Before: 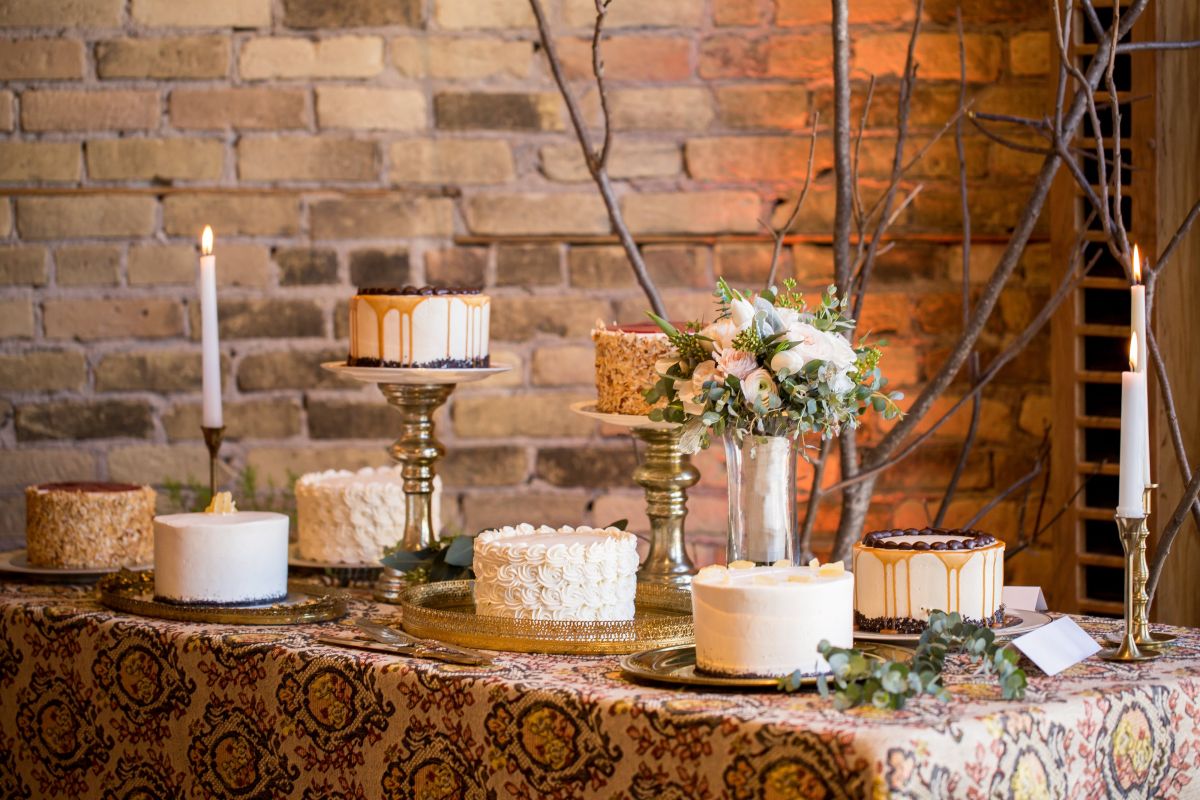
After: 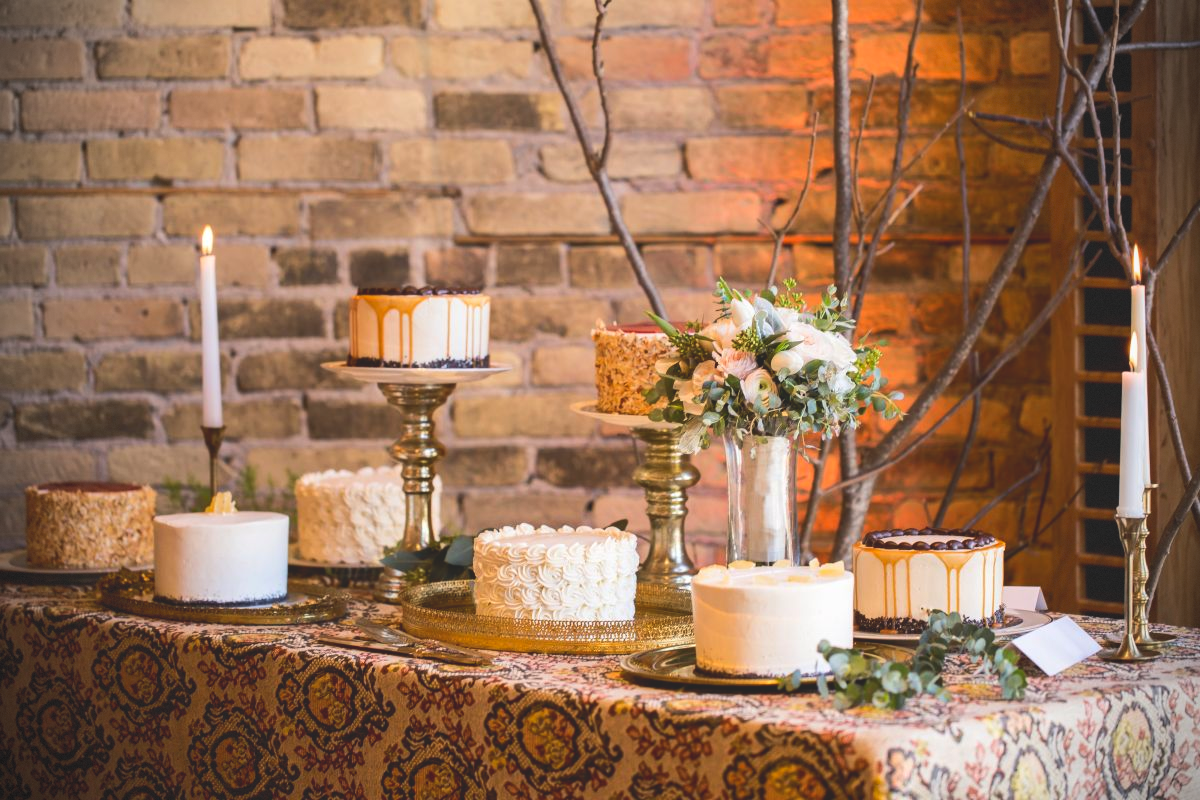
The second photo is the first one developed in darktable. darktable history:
vignetting: dithering 8-bit output, unbound false
tone equalizer: -8 EV -0.75 EV, -7 EV -0.7 EV, -6 EV -0.6 EV, -5 EV -0.4 EV, -3 EV 0.4 EV, -2 EV 0.6 EV, -1 EV 0.7 EV, +0 EV 0.75 EV, edges refinement/feathering 500, mask exposure compensation -1.57 EV, preserve details no
contrast brightness saturation: contrast -0.28
